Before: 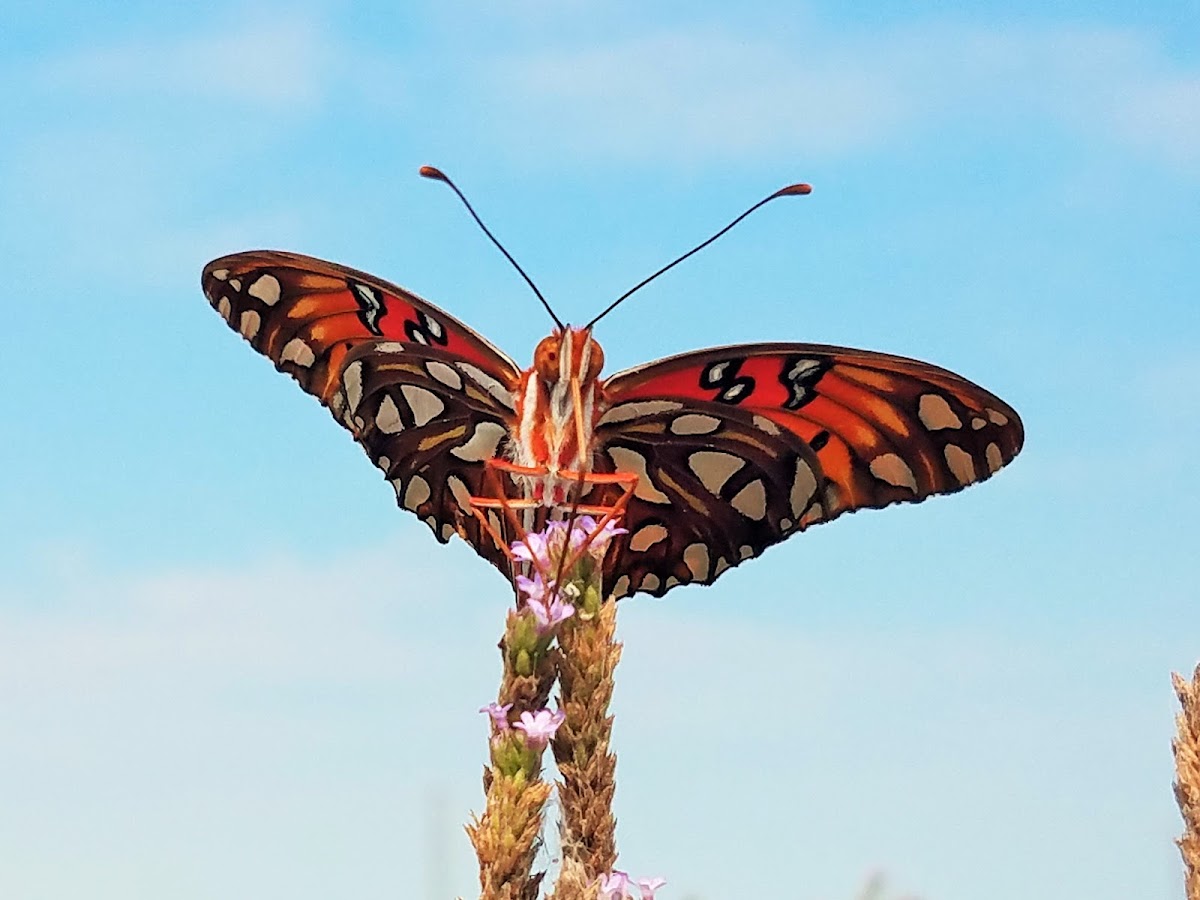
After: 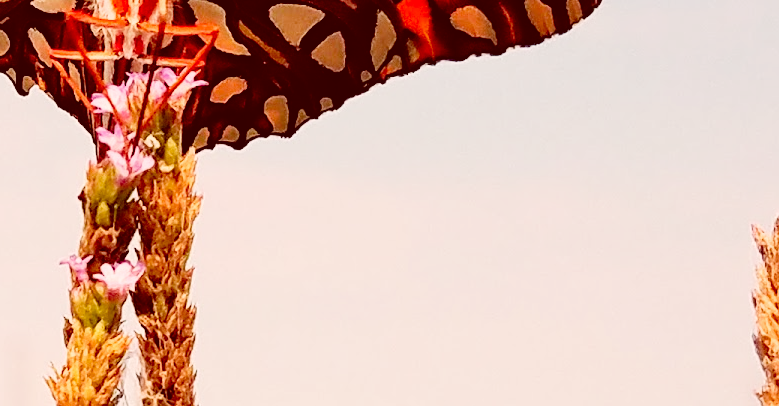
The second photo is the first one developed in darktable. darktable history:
tone equalizer: edges refinement/feathering 500, mask exposure compensation -1.57 EV, preserve details no
crop and rotate: left 35.075%, top 49.874%, bottom 4.996%
haze removal: compatibility mode true, adaptive false
contrast brightness saturation: contrast 0.039, saturation 0.157
color correction: highlights a* 9.31, highlights b* 9.04, shadows a* 39.48, shadows b* 39.54, saturation 0.786
tone curve: curves: ch0 [(0, 0.014) (0.17, 0.099) (0.392, 0.438) (0.725, 0.828) (0.872, 0.918) (1, 0.981)]; ch1 [(0, 0) (0.402, 0.36) (0.488, 0.466) (0.5, 0.499) (0.515, 0.515) (0.574, 0.595) (0.619, 0.65) (0.701, 0.725) (1, 1)]; ch2 [(0, 0) (0.432, 0.422) (0.486, 0.49) (0.503, 0.503) (0.523, 0.554) (0.562, 0.606) (0.644, 0.694) (0.717, 0.753) (1, 0.991)], preserve colors none
